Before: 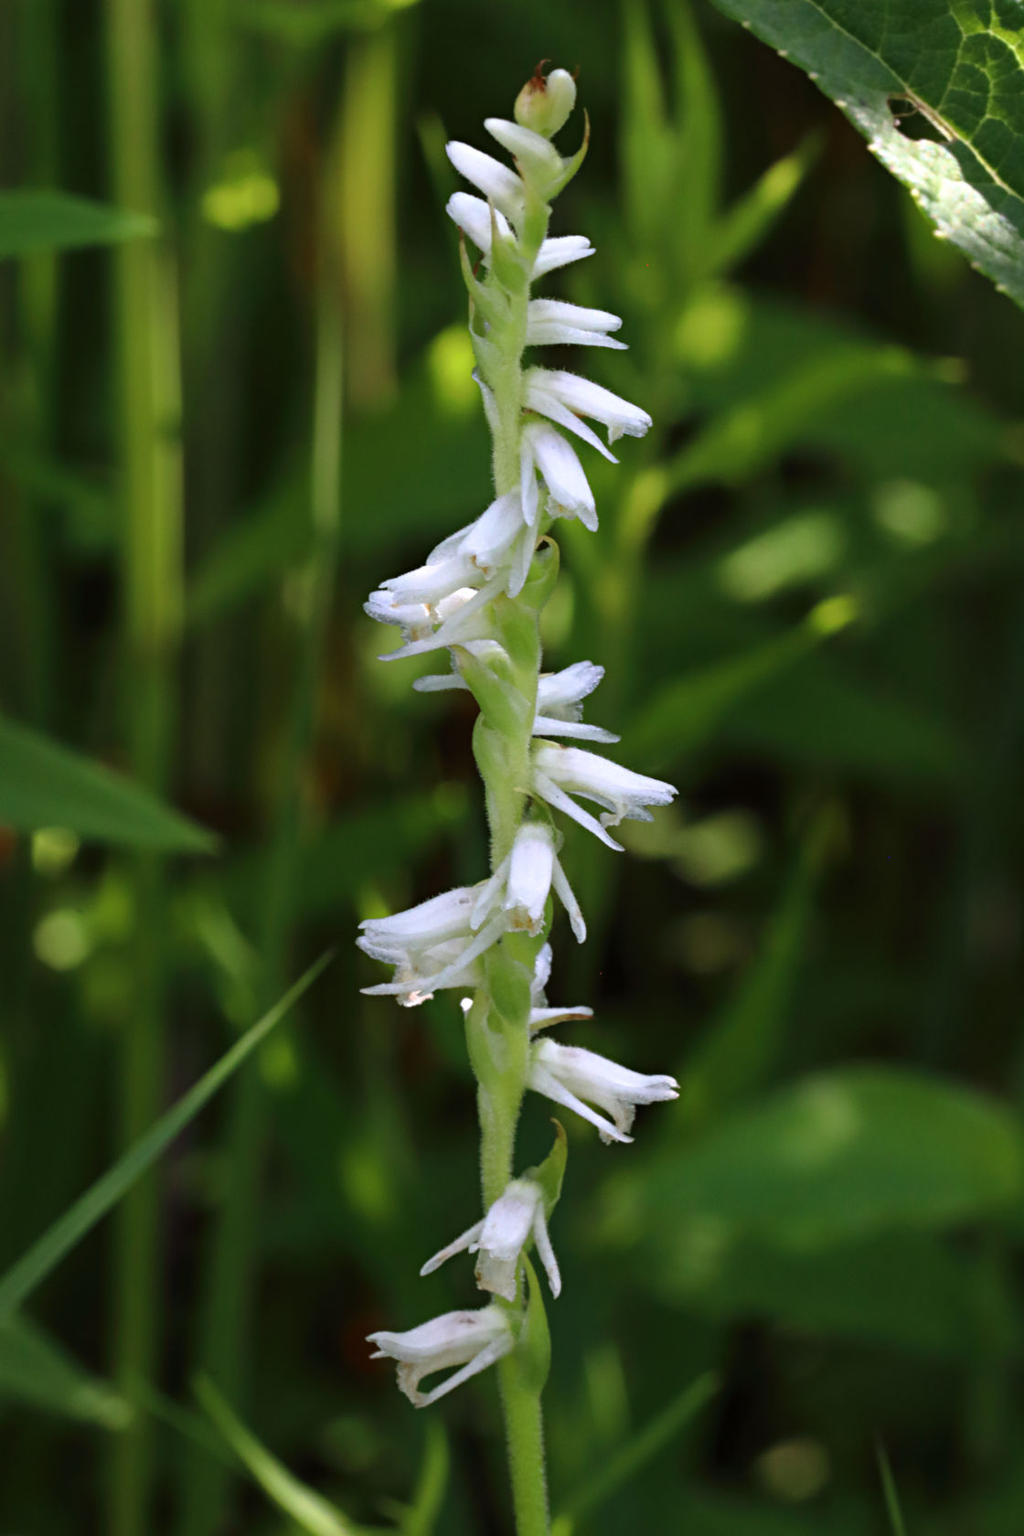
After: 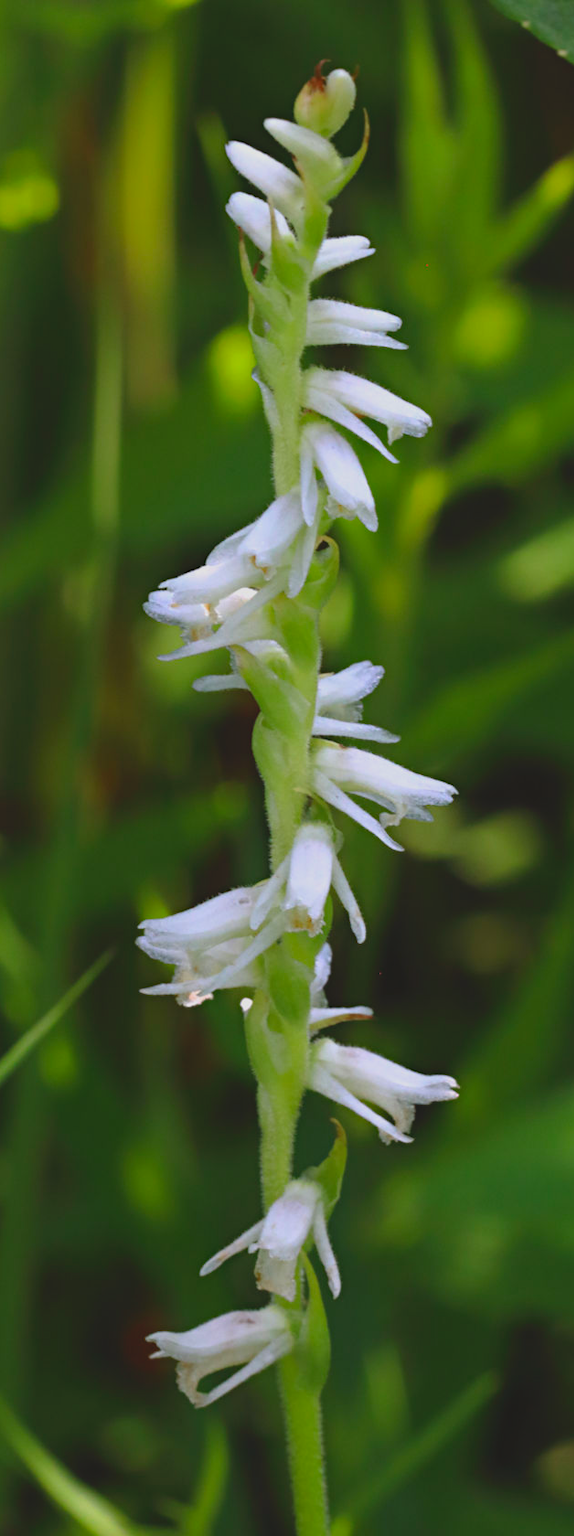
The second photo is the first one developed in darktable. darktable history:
crop: left 21.554%, right 22.355%
contrast brightness saturation: contrast -0.199, saturation 0.185
